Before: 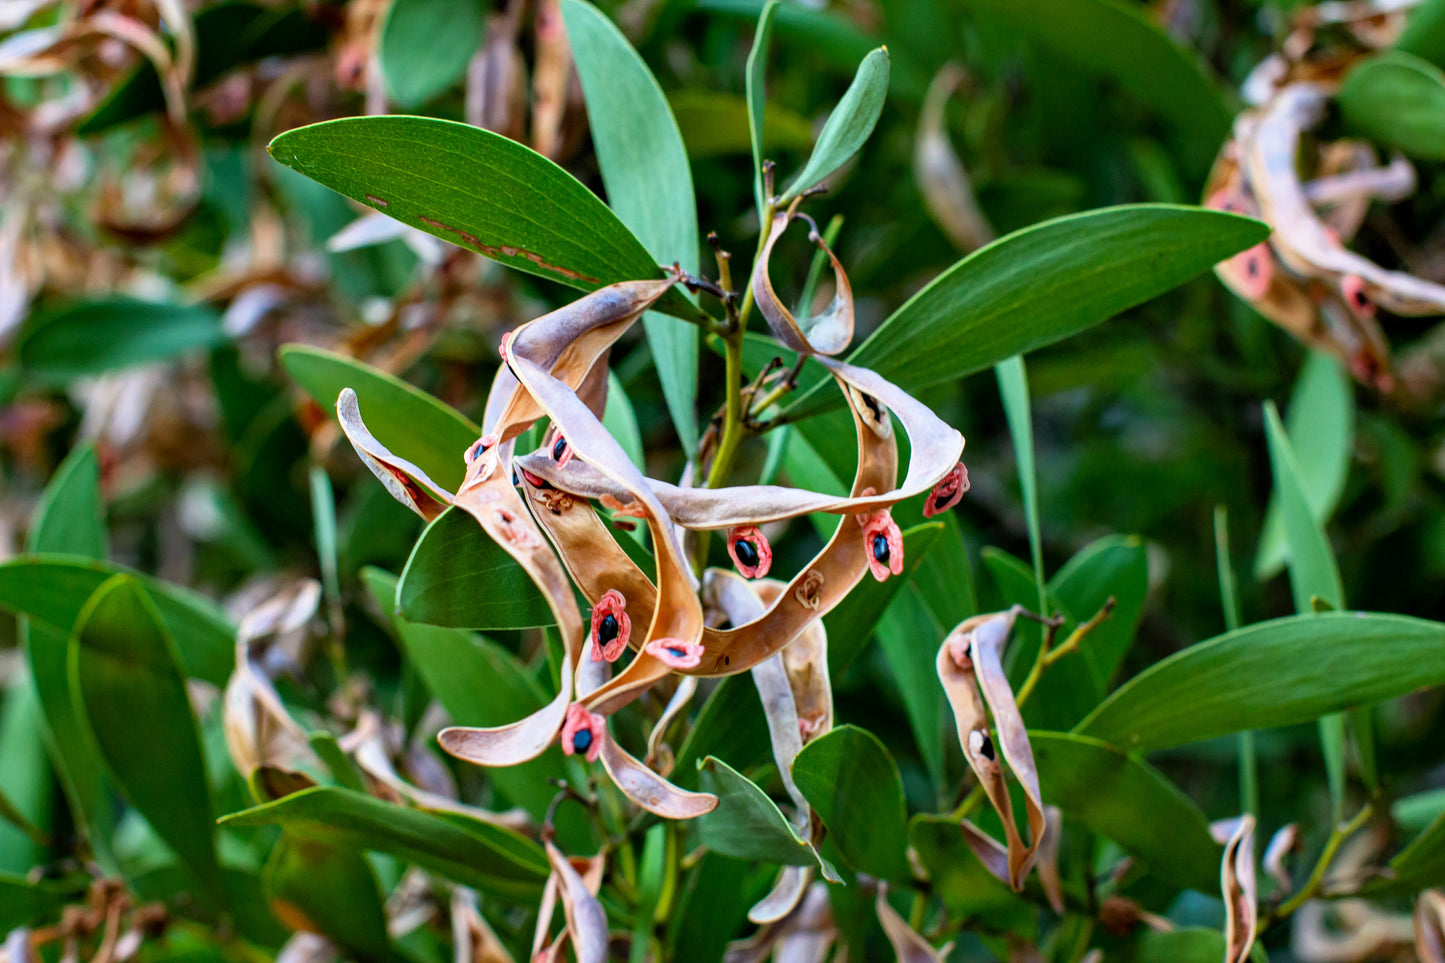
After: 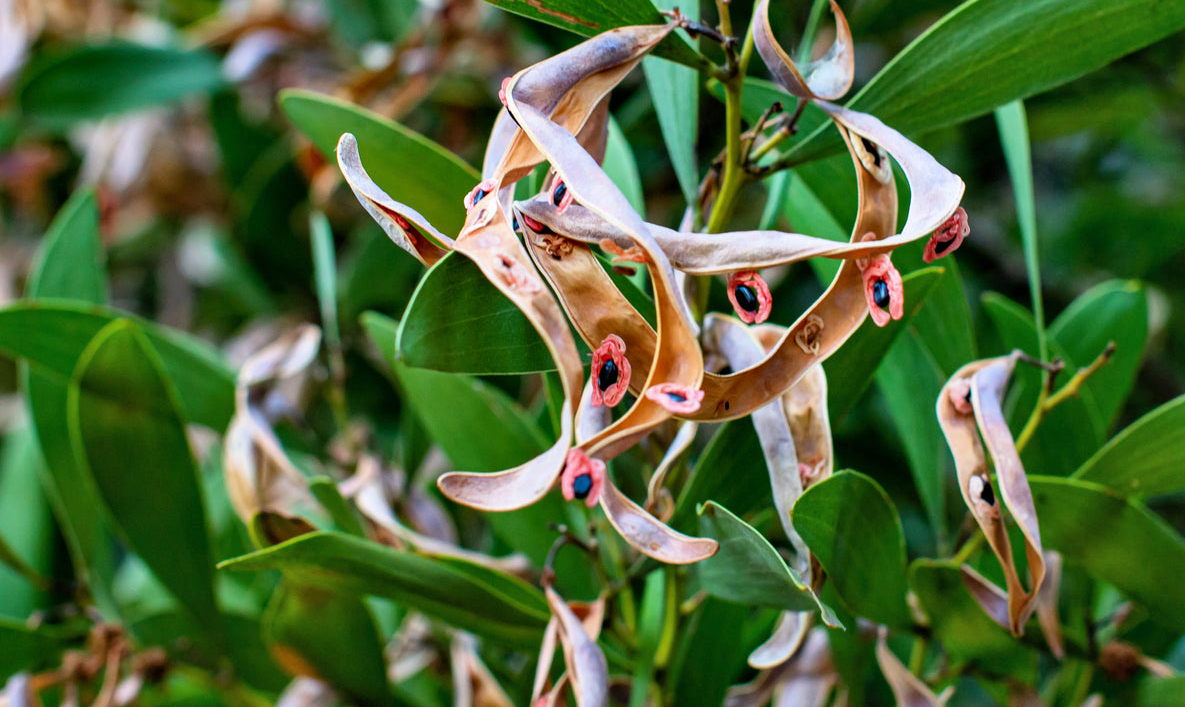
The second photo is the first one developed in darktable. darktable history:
base curve: exposure shift 0, preserve colors none
shadows and highlights: soften with gaussian
crop: top 26.531%, right 17.959%
